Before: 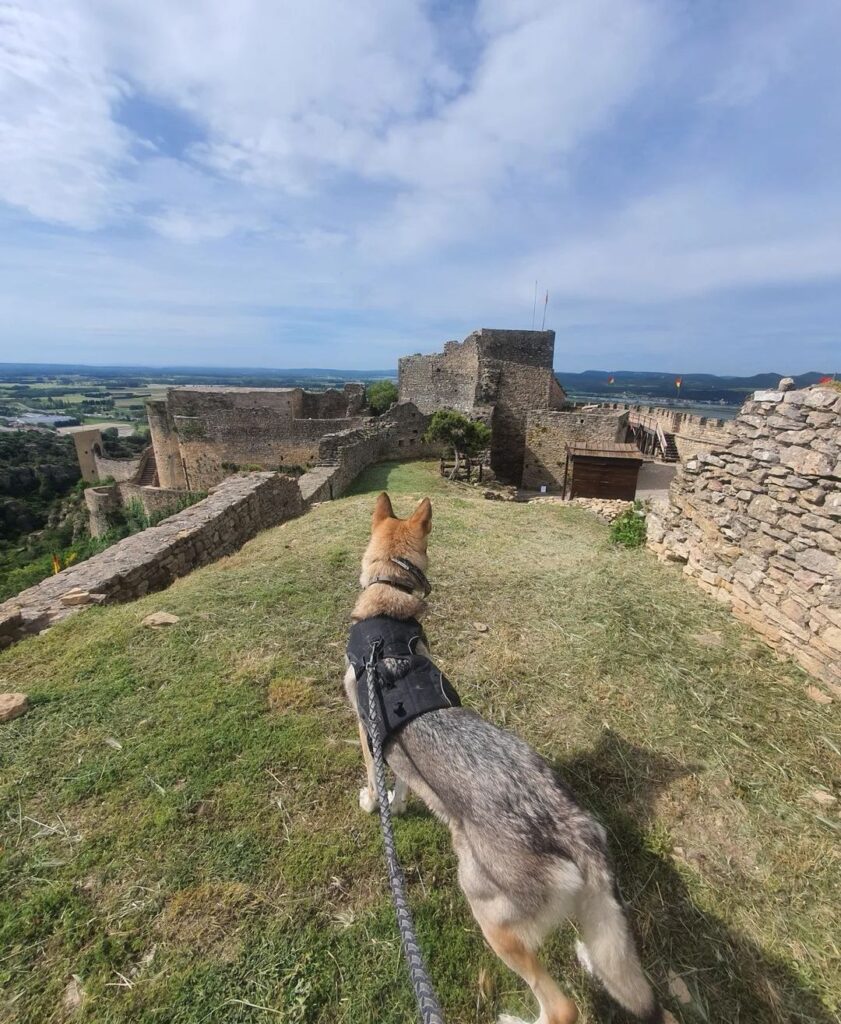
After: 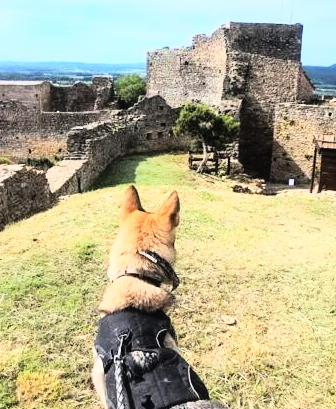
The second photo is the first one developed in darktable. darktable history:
contrast brightness saturation: contrast 0.07, brightness 0.08, saturation 0.18
rgb curve: curves: ch0 [(0, 0) (0.21, 0.15) (0.24, 0.21) (0.5, 0.75) (0.75, 0.96) (0.89, 0.99) (1, 1)]; ch1 [(0, 0.02) (0.21, 0.13) (0.25, 0.2) (0.5, 0.67) (0.75, 0.9) (0.89, 0.97) (1, 1)]; ch2 [(0, 0.02) (0.21, 0.13) (0.25, 0.2) (0.5, 0.67) (0.75, 0.9) (0.89, 0.97) (1, 1)], compensate middle gray true
crop: left 30%, top 30%, right 30%, bottom 30%
